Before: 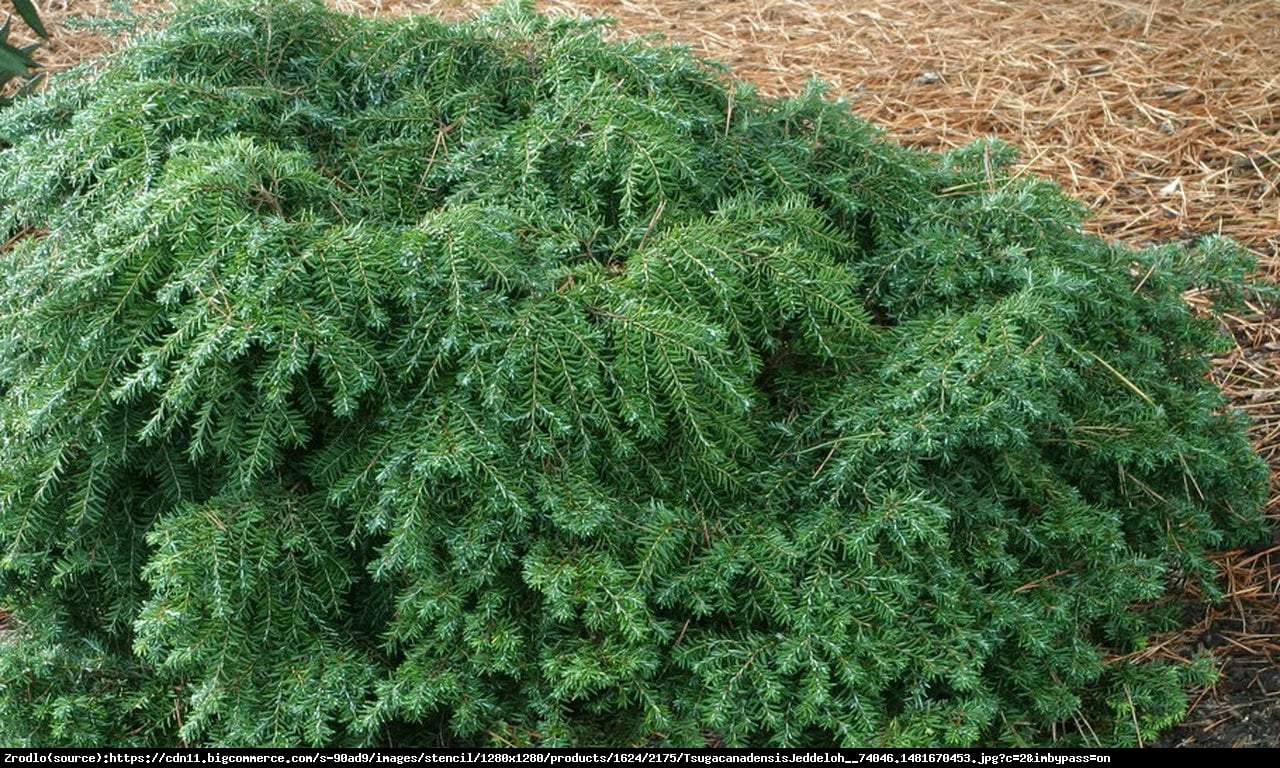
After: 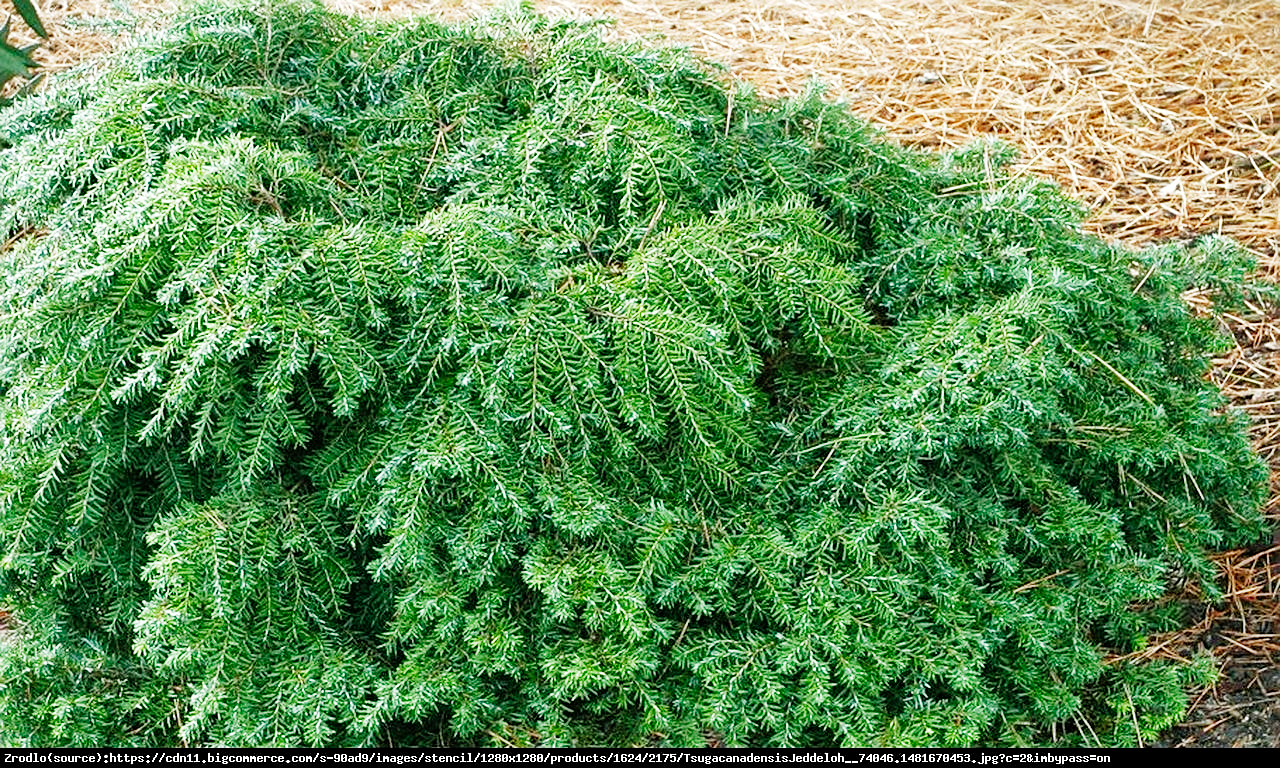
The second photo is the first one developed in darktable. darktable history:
exposure: black level correction 0.001, exposure 0.14 EV, compensate highlight preservation false
base curve: curves: ch0 [(0, 0) (0, 0.001) (0.001, 0.001) (0.004, 0.002) (0.007, 0.004) (0.015, 0.013) (0.033, 0.045) (0.052, 0.096) (0.075, 0.17) (0.099, 0.241) (0.163, 0.42) (0.219, 0.55) (0.259, 0.616) (0.327, 0.722) (0.365, 0.765) (0.522, 0.873) (0.547, 0.881) (0.689, 0.919) (0.826, 0.952) (1, 1)], preserve colors none
sharpen: on, module defaults
tone equalizer: -8 EV 0 EV, -7 EV 0.003 EV, -6 EV -0.003 EV, -5 EV -0.011 EV, -4 EV -0.065 EV, -3 EV -0.219 EV, -2 EV -0.241 EV, -1 EV 0.102 EV, +0 EV 0.28 EV, luminance estimator HSV value / RGB max
shadows and highlights: on, module defaults
